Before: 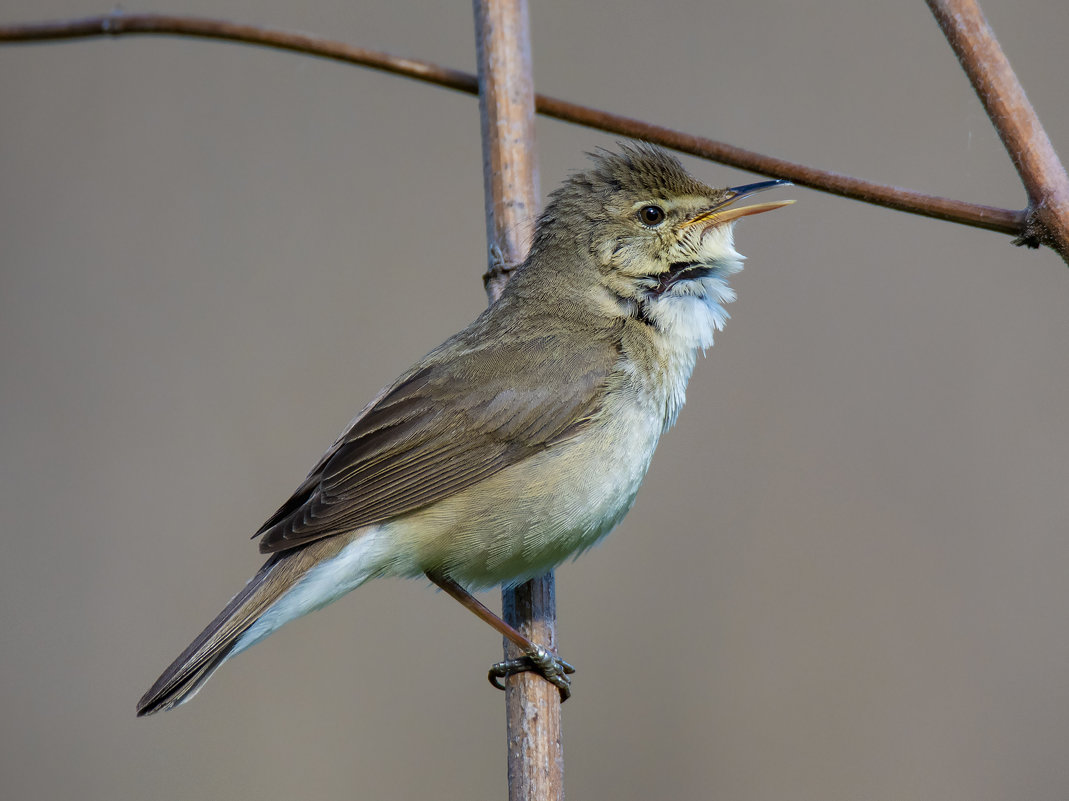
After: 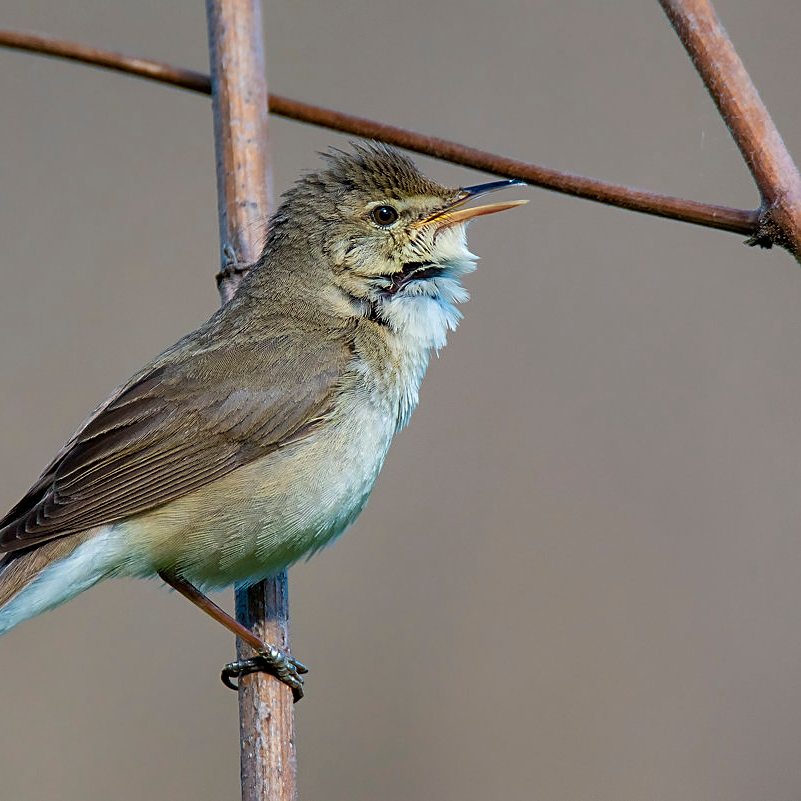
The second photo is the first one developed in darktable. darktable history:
sharpen: on, module defaults
crop and rotate: left 25.023%
